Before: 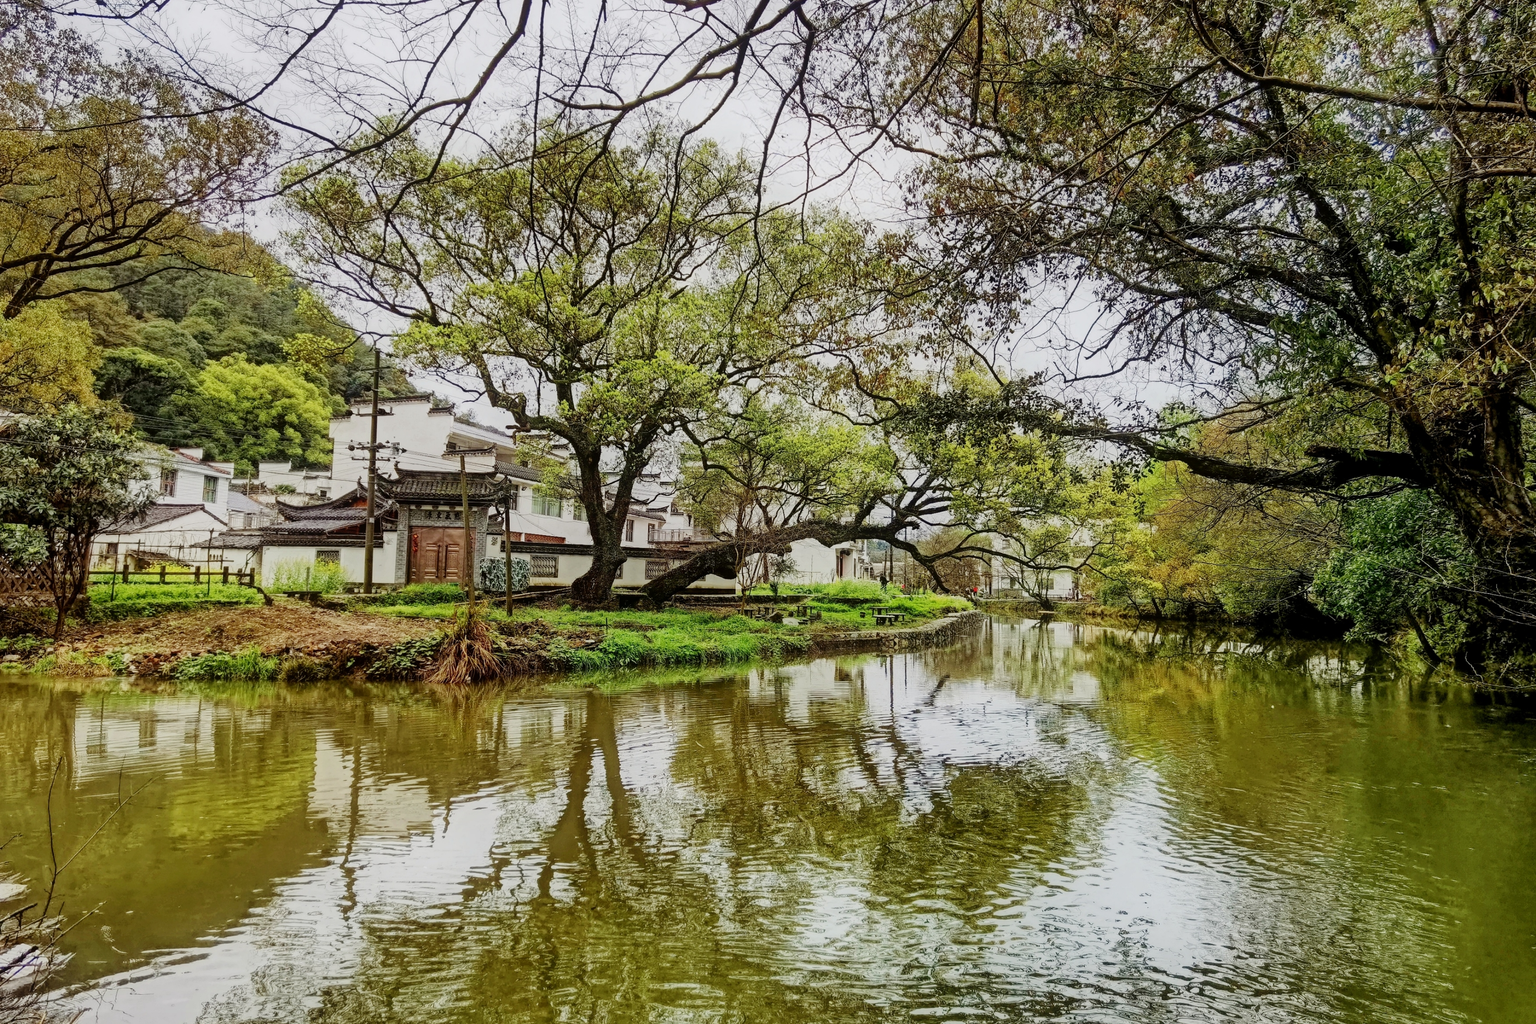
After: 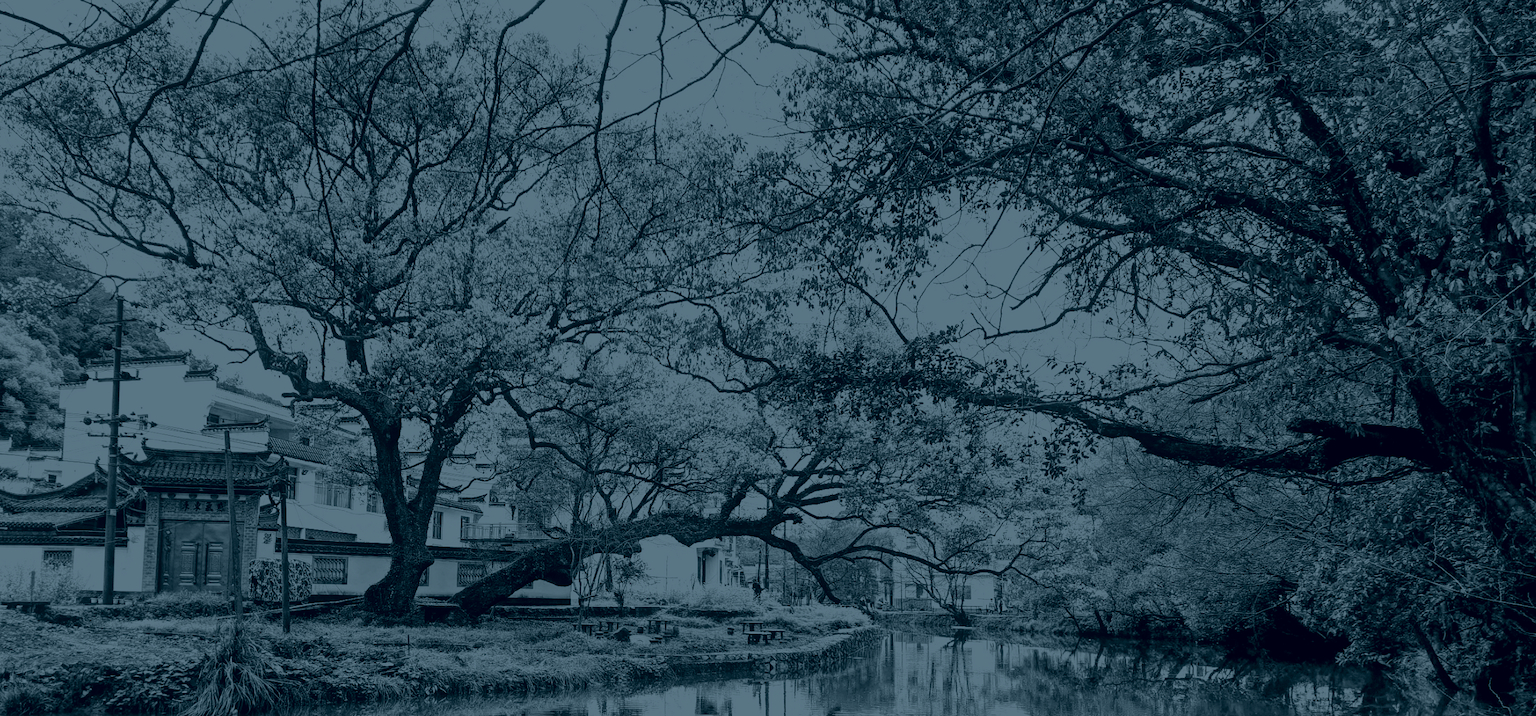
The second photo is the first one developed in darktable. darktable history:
lowpass: radius 0.1, contrast 0.85, saturation 1.1, unbound 0
white balance: emerald 1
colorize: hue 194.4°, saturation 29%, source mix 61.75%, lightness 3.98%, version 1
exposure: exposure 1 EV, compensate highlight preservation false
contrast brightness saturation: contrast -0.08, brightness -0.04, saturation -0.11
crop: left 18.38%, top 11.092%, right 2.134%, bottom 33.217%
